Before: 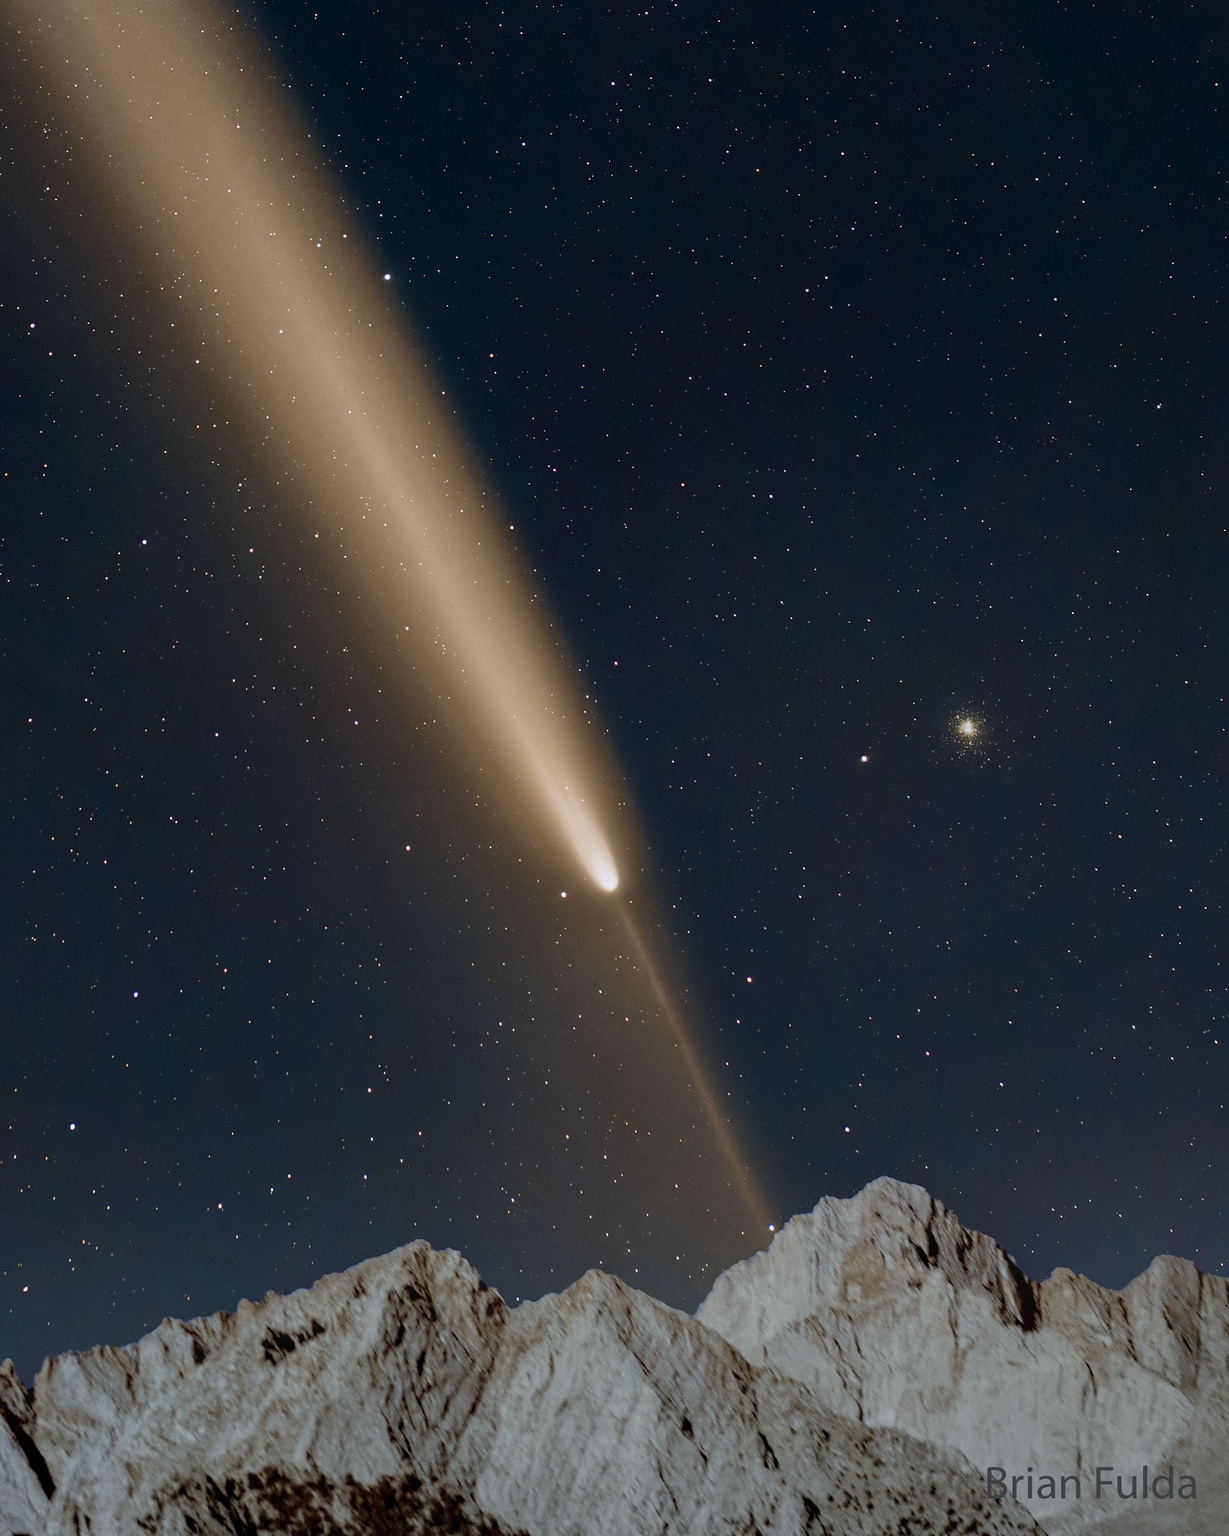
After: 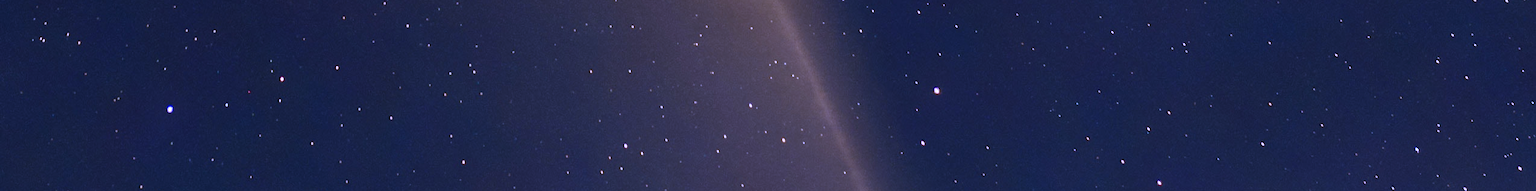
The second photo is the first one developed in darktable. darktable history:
crop and rotate: top 59.084%, bottom 30.916%
white balance: red 0.98, blue 1.61
